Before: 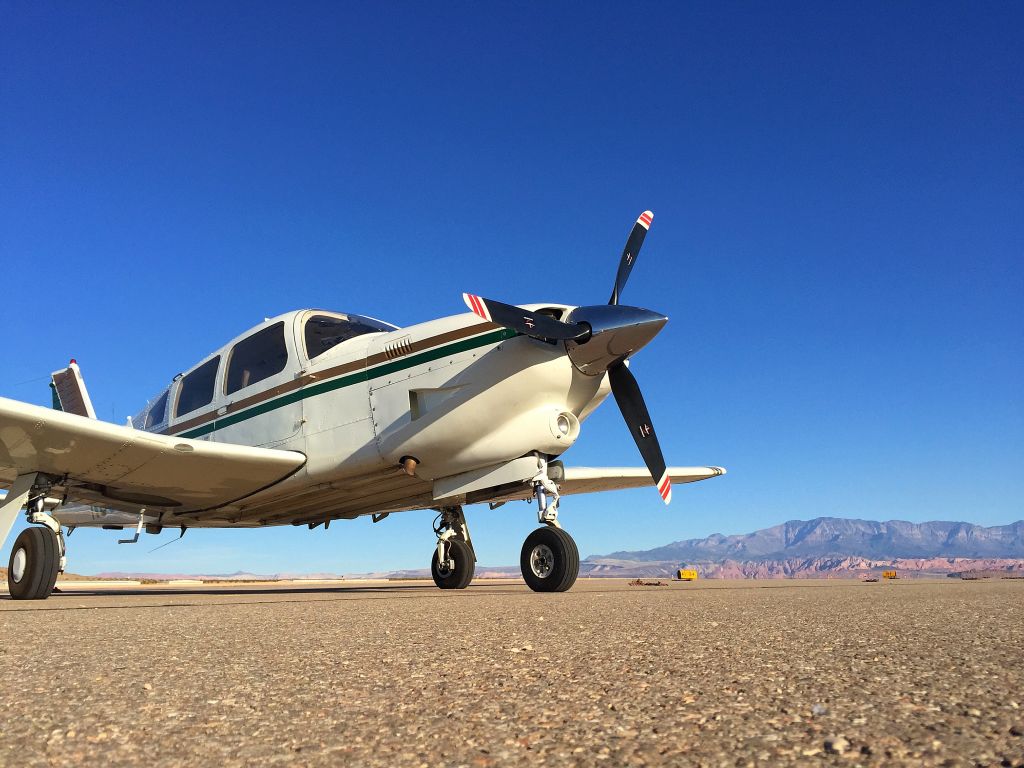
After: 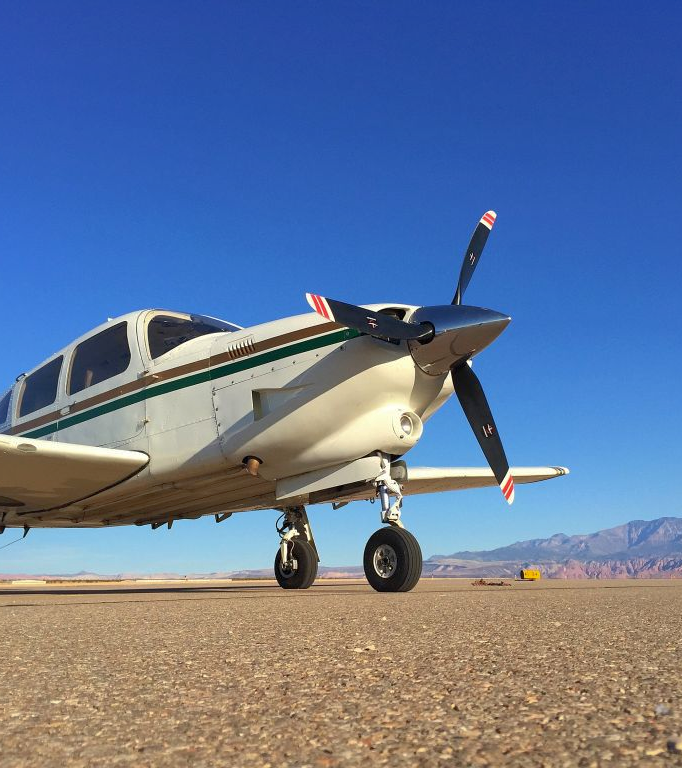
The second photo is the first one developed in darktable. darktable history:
crop: left 15.419%, right 17.914%
shadows and highlights: on, module defaults
